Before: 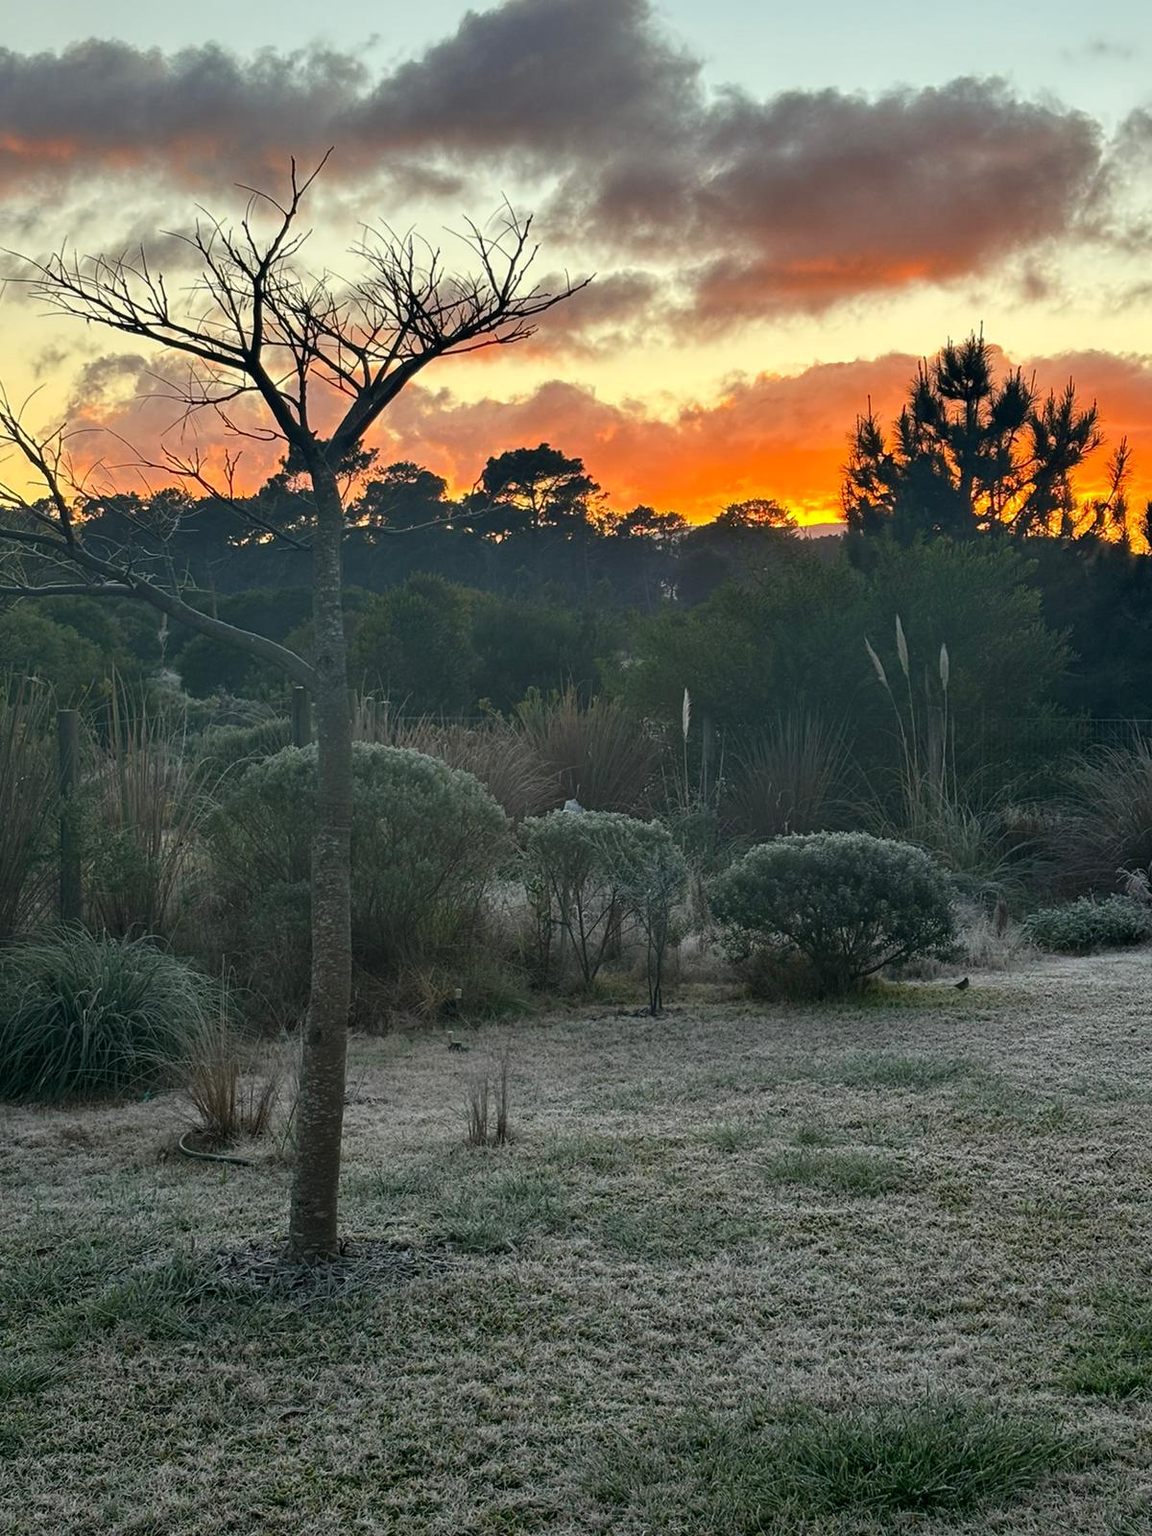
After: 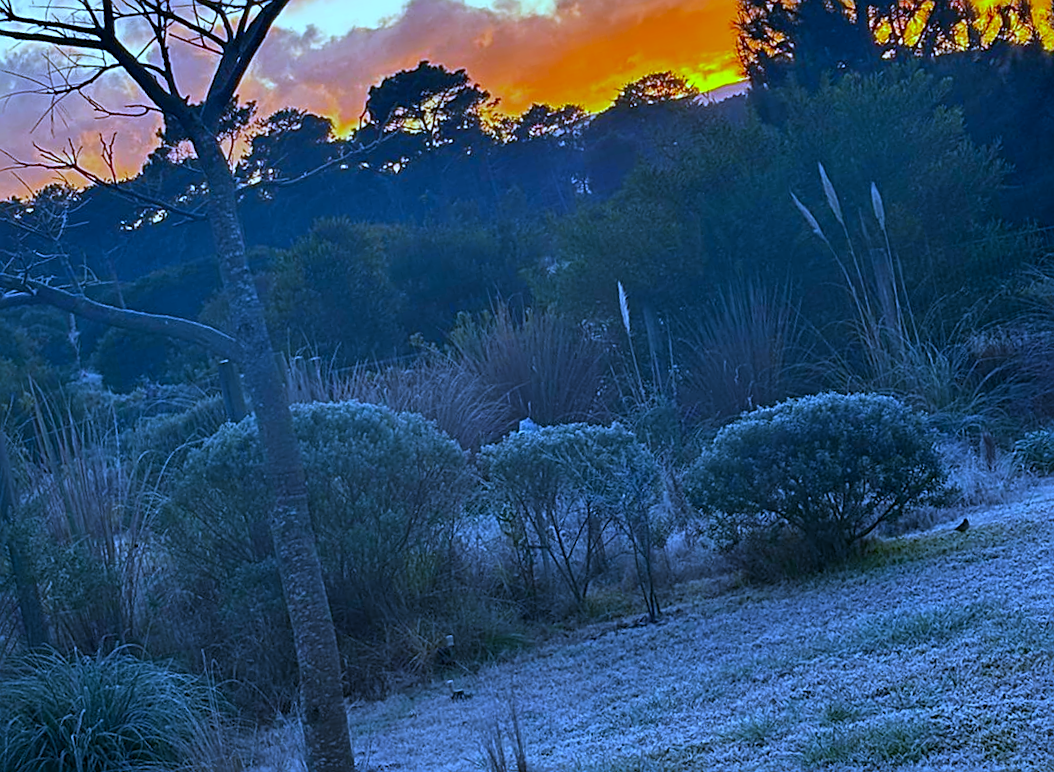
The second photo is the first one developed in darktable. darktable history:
rotate and perspective: rotation -14.8°, crop left 0.1, crop right 0.903, crop top 0.25, crop bottom 0.748
crop and rotate: angle -3.27°, left 5.211%, top 5.211%, right 4.607%, bottom 4.607%
white balance: red 0.766, blue 1.537
sharpen: on, module defaults
color correction: saturation 1.32
